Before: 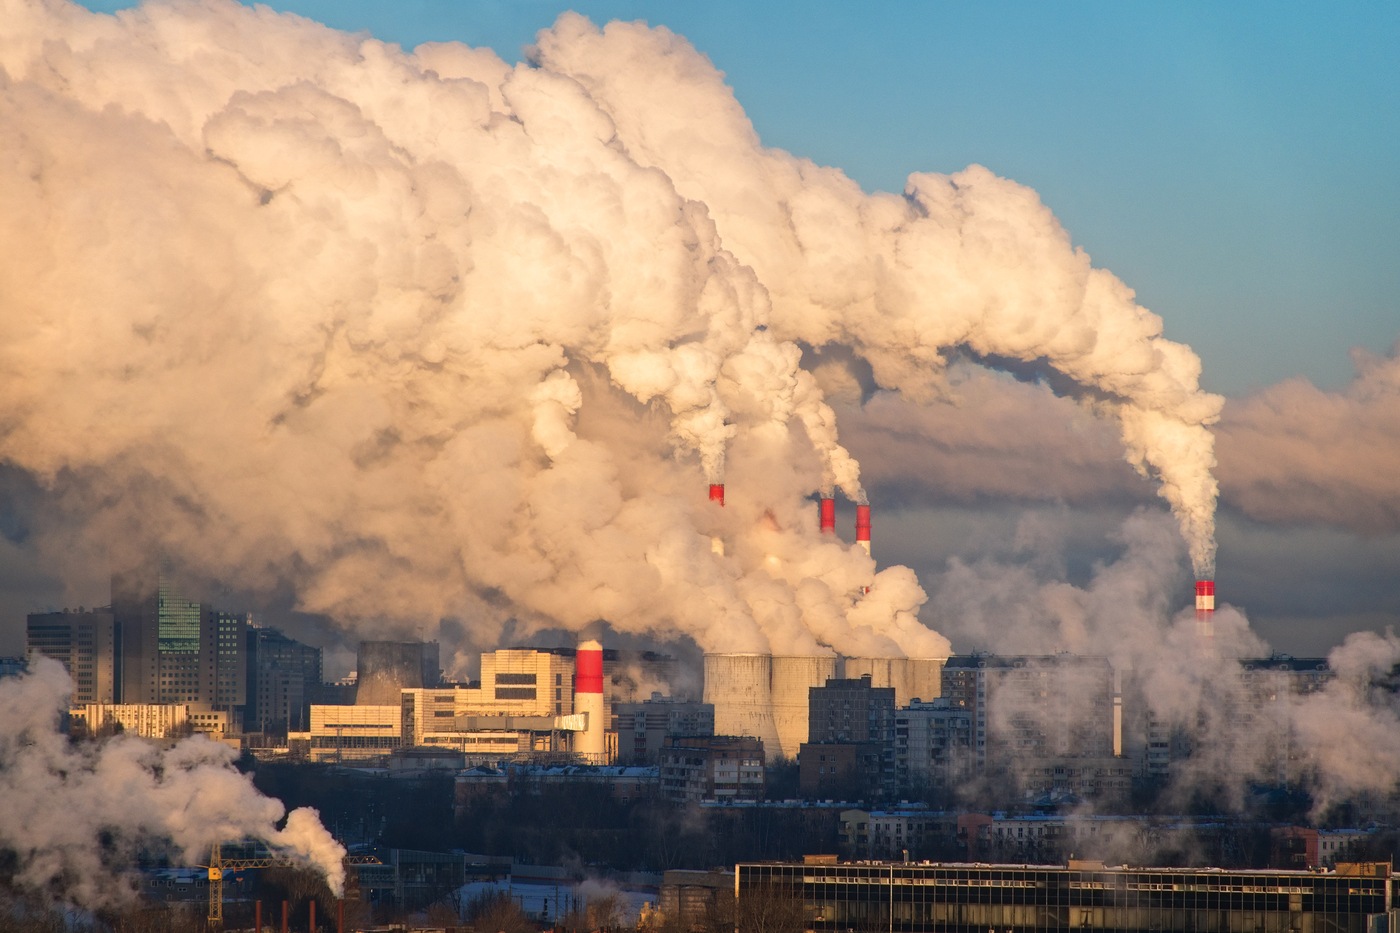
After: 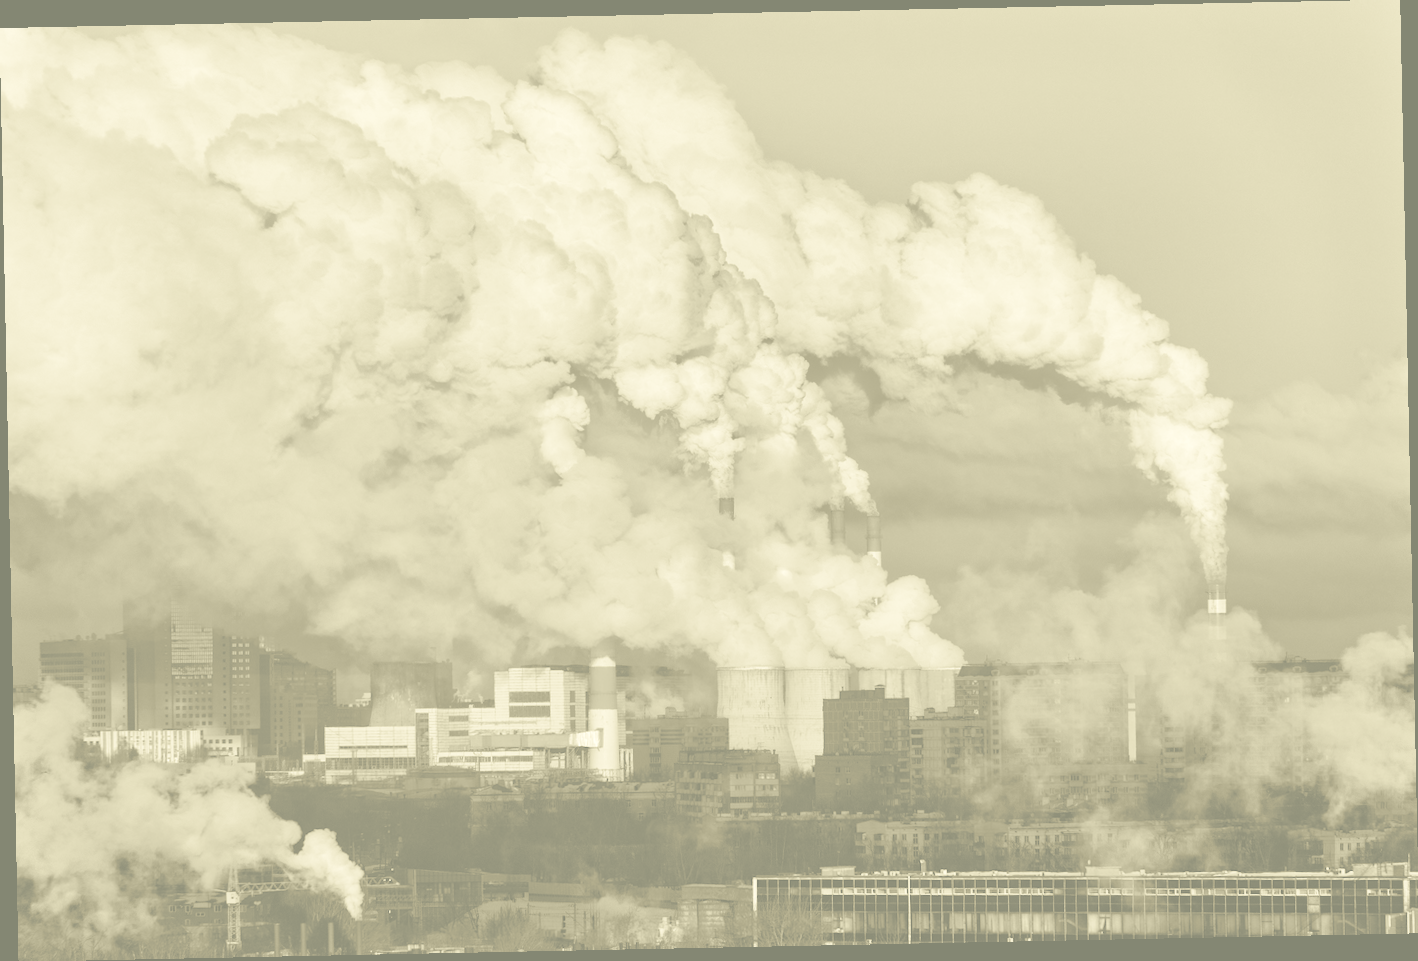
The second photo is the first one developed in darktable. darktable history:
split-toning: shadows › hue 201.6°, shadows › saturation 0.16, highlights › hue 50.4°, highlights › saturation 0.2, balance -49.9
rotate and perspective: rotation -1.17°, automatic cropping off
colorize: hue 43.2°, saturation 40%, version 1
shadows and highlights: white point adjustment -3.64, highlights -63.34, highlights color adjustment 42%, soften with gaussian
